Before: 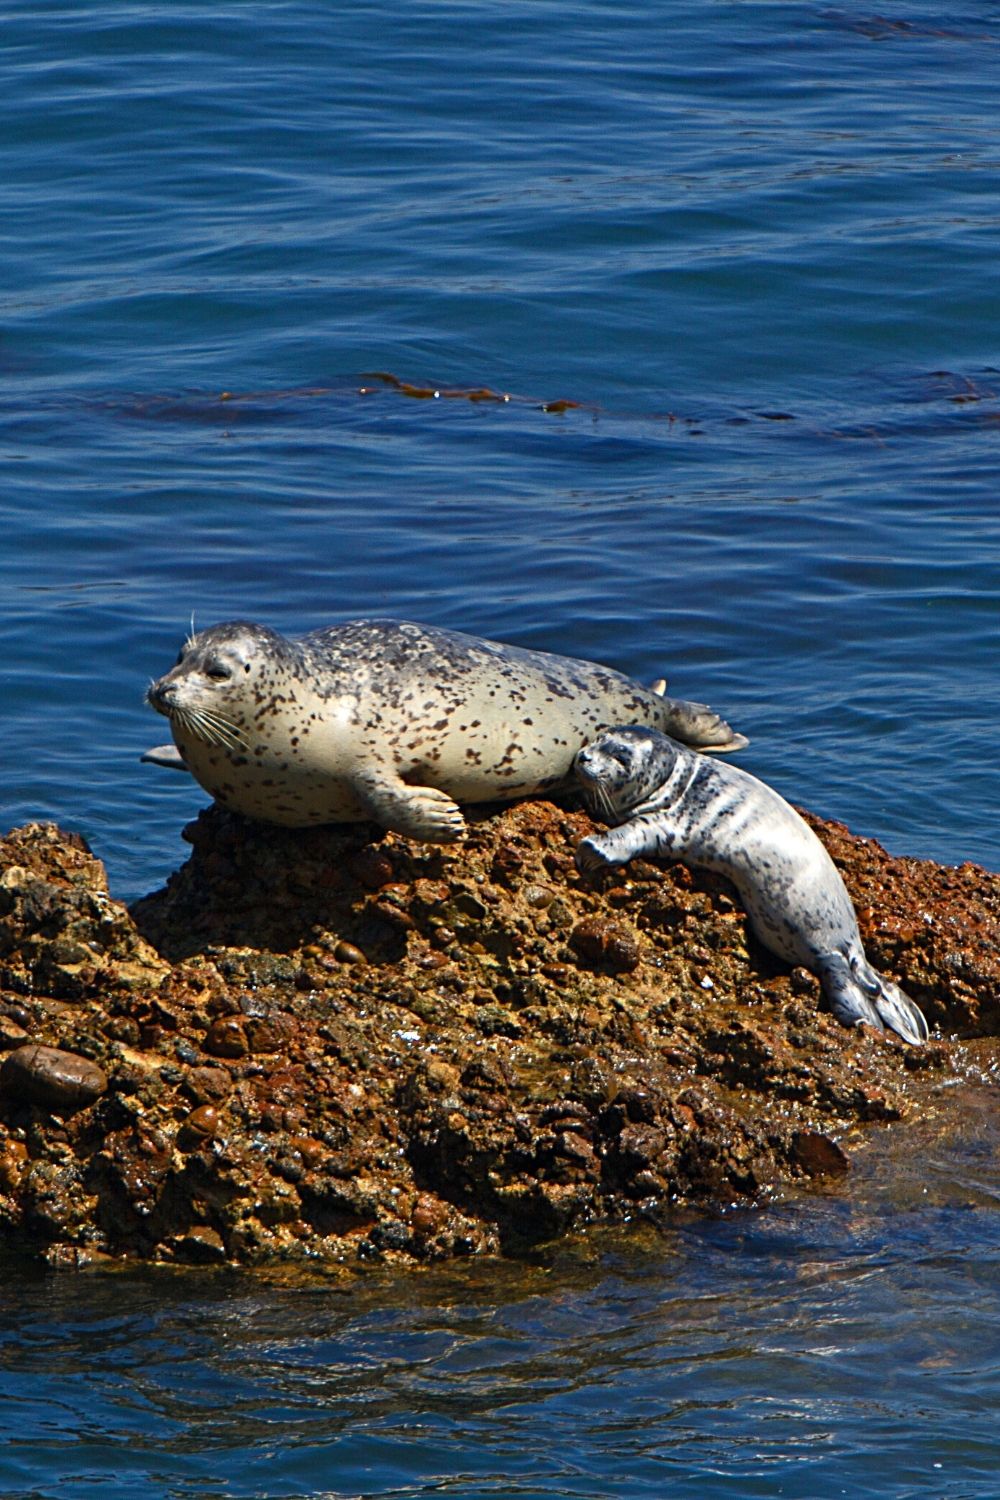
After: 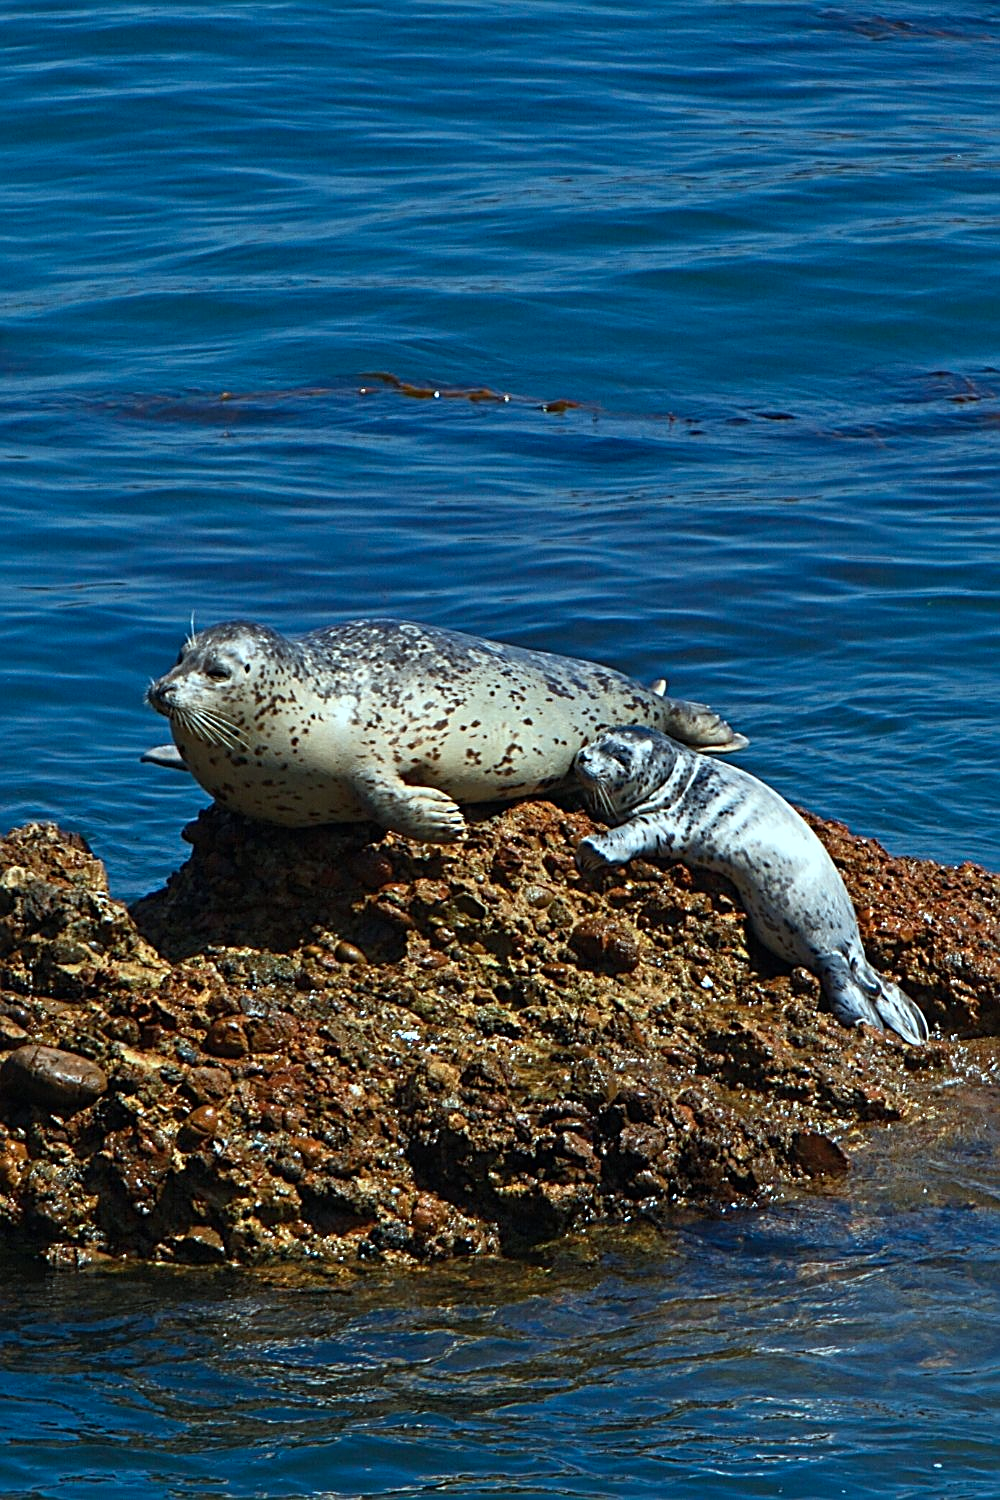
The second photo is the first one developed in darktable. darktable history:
sharpen: on, module defaults
color correction: highlights a* -10.14, highlights b* -9.97
